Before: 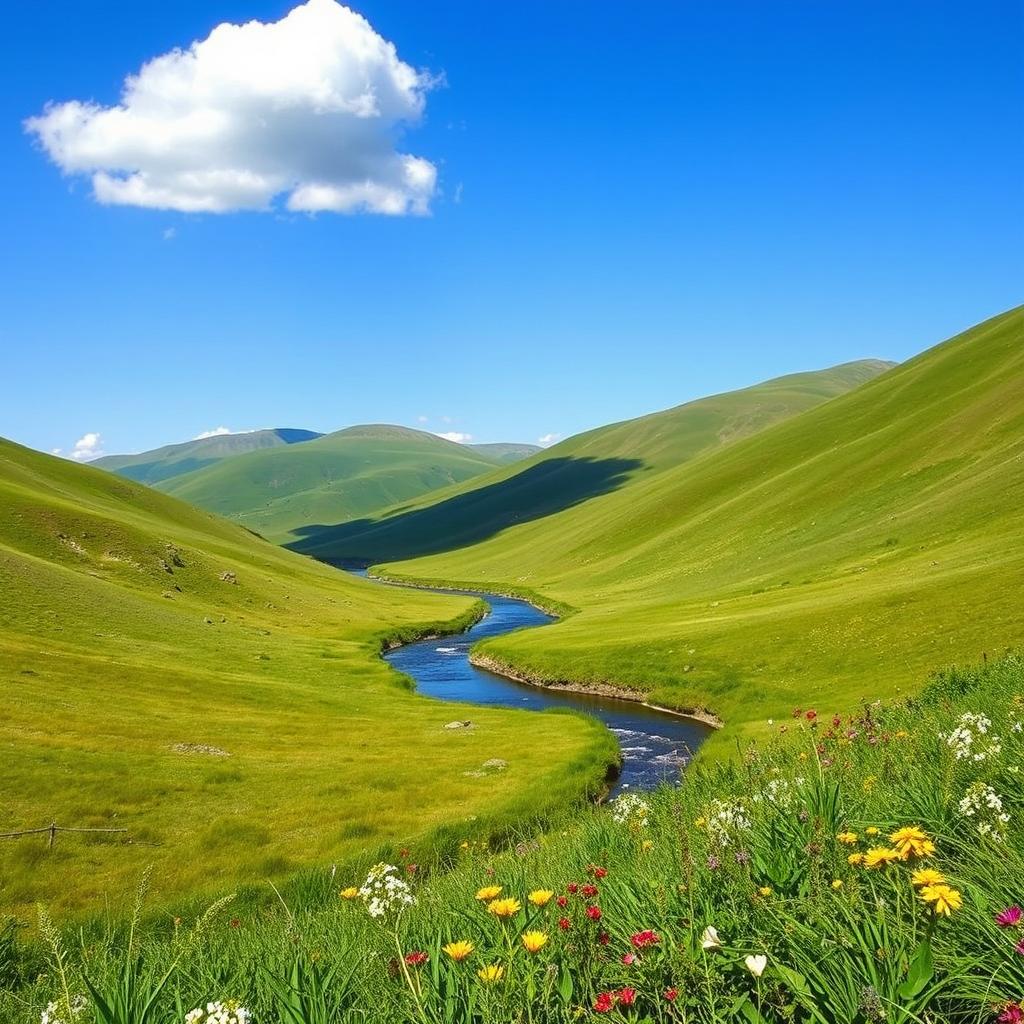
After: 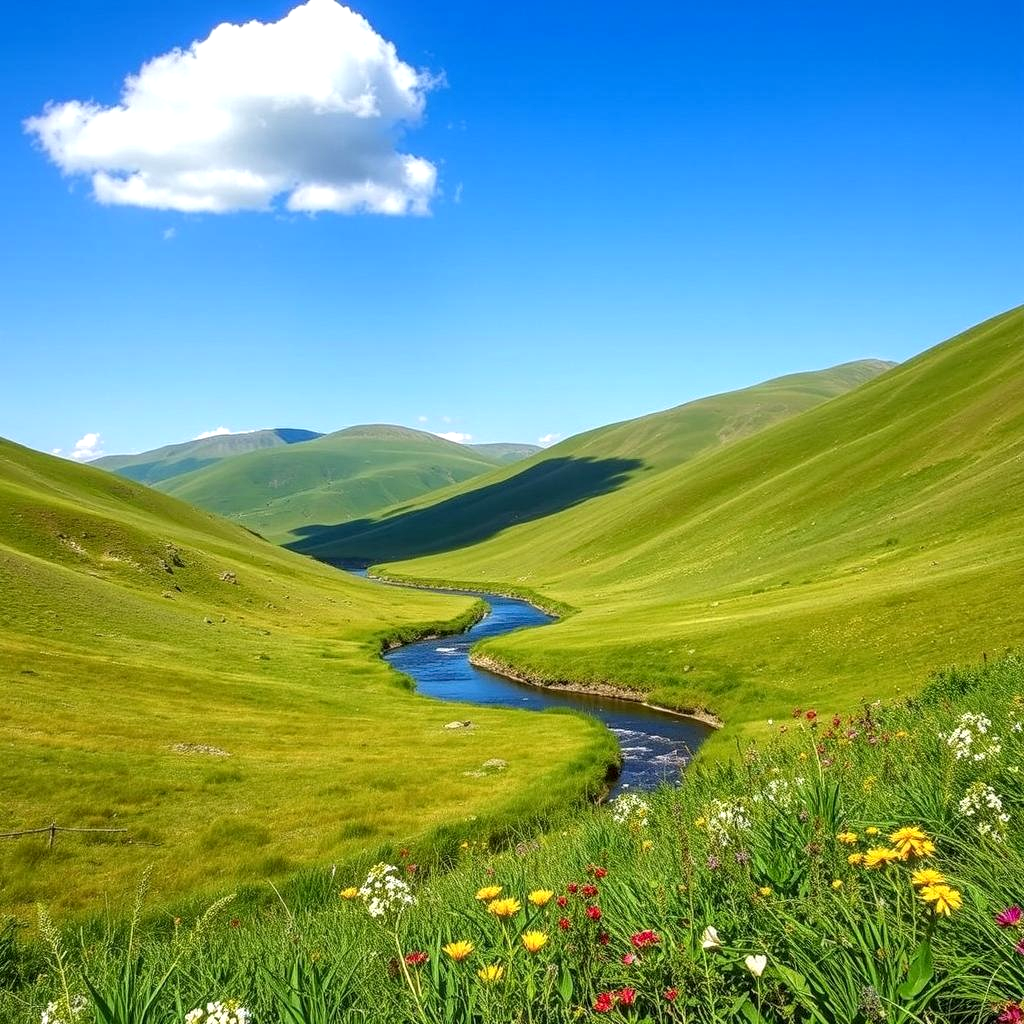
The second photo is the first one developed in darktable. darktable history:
local contrast: on, module defaults
exposure: exposure 0.151 EV, compensate highlight preservation false
